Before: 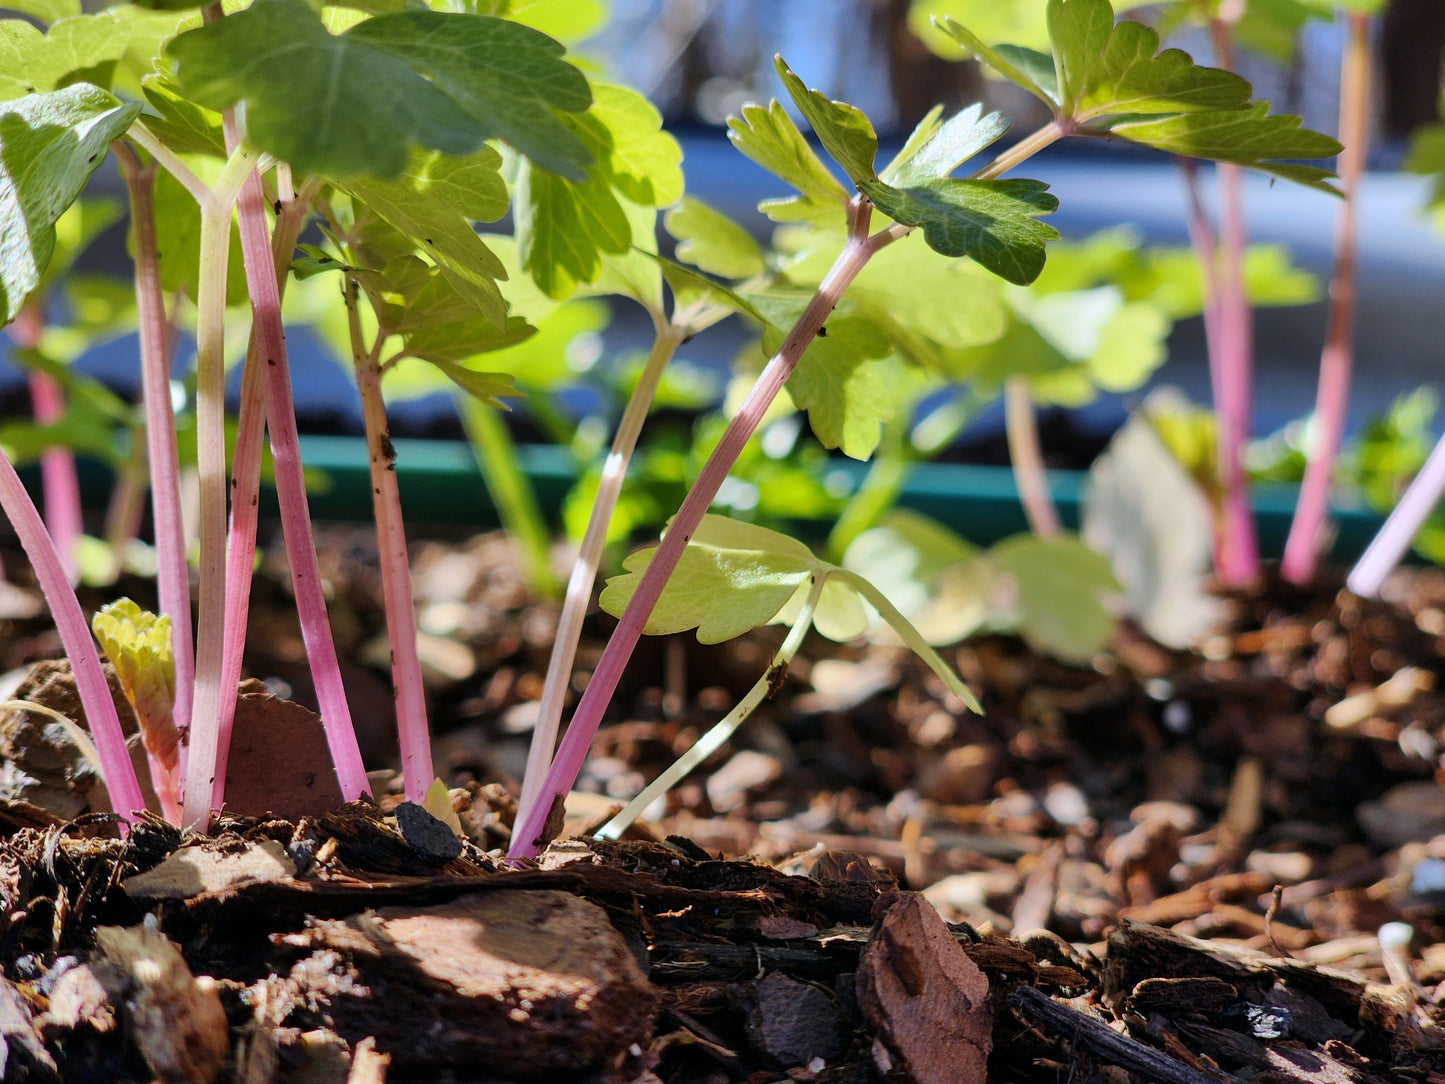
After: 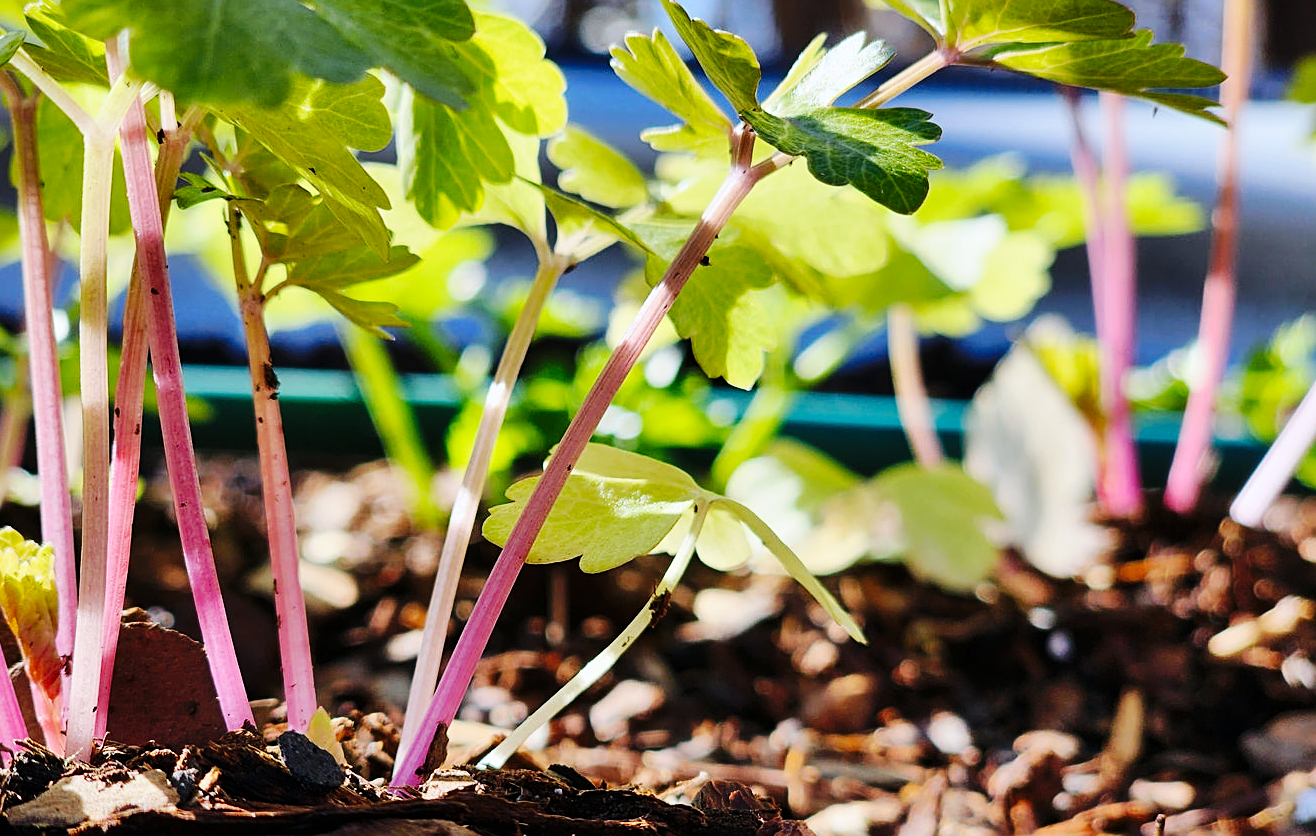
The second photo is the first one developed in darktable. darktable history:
base curve: curves: ch0 [(0, 0) (0.036, 0.025) (0.121, 0.166) (0.206, 0.329) (0.605, 0.79) (1, 1)], preserve colors none
sharpen: on, module defaults
crop: left 8.155%, top 6.611%, bottom 15.385%
